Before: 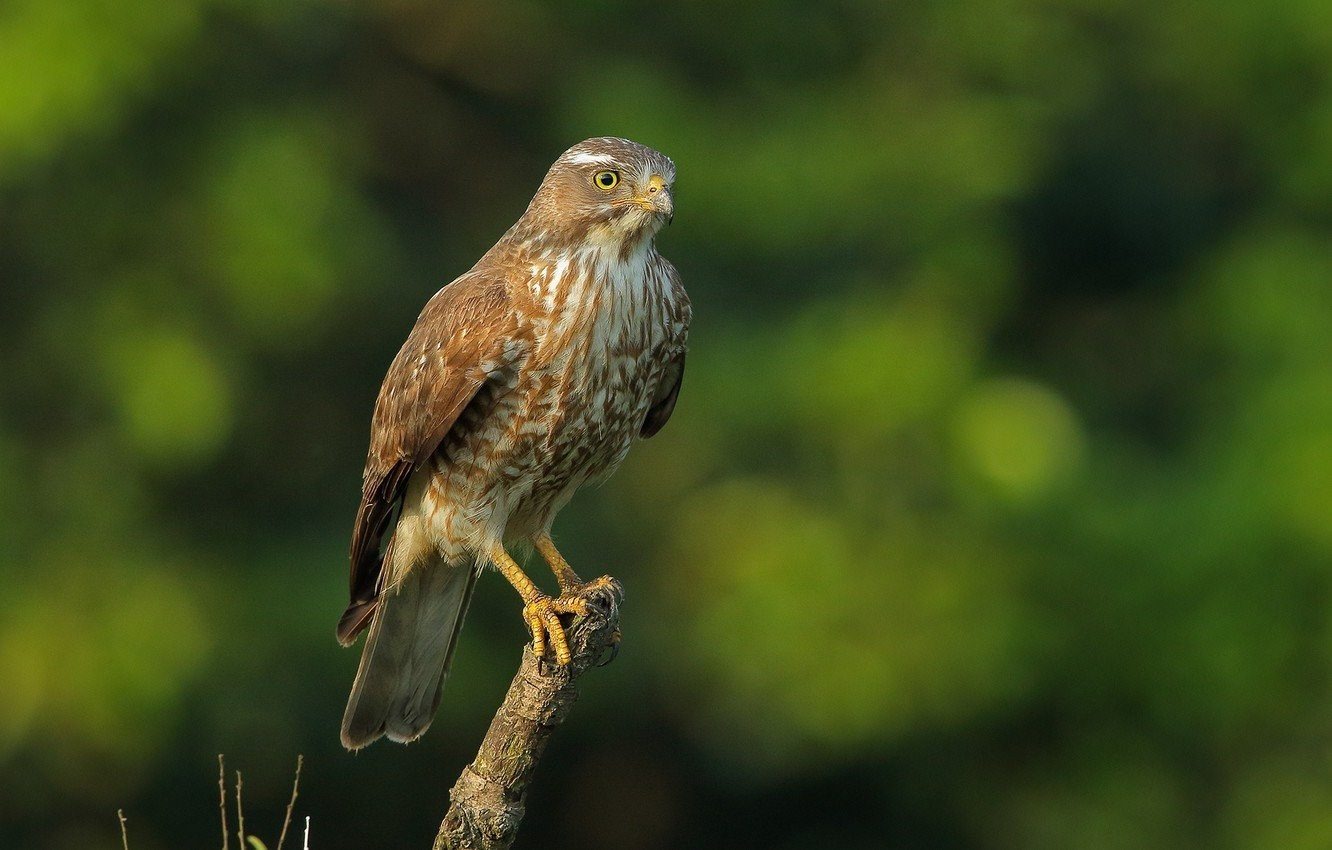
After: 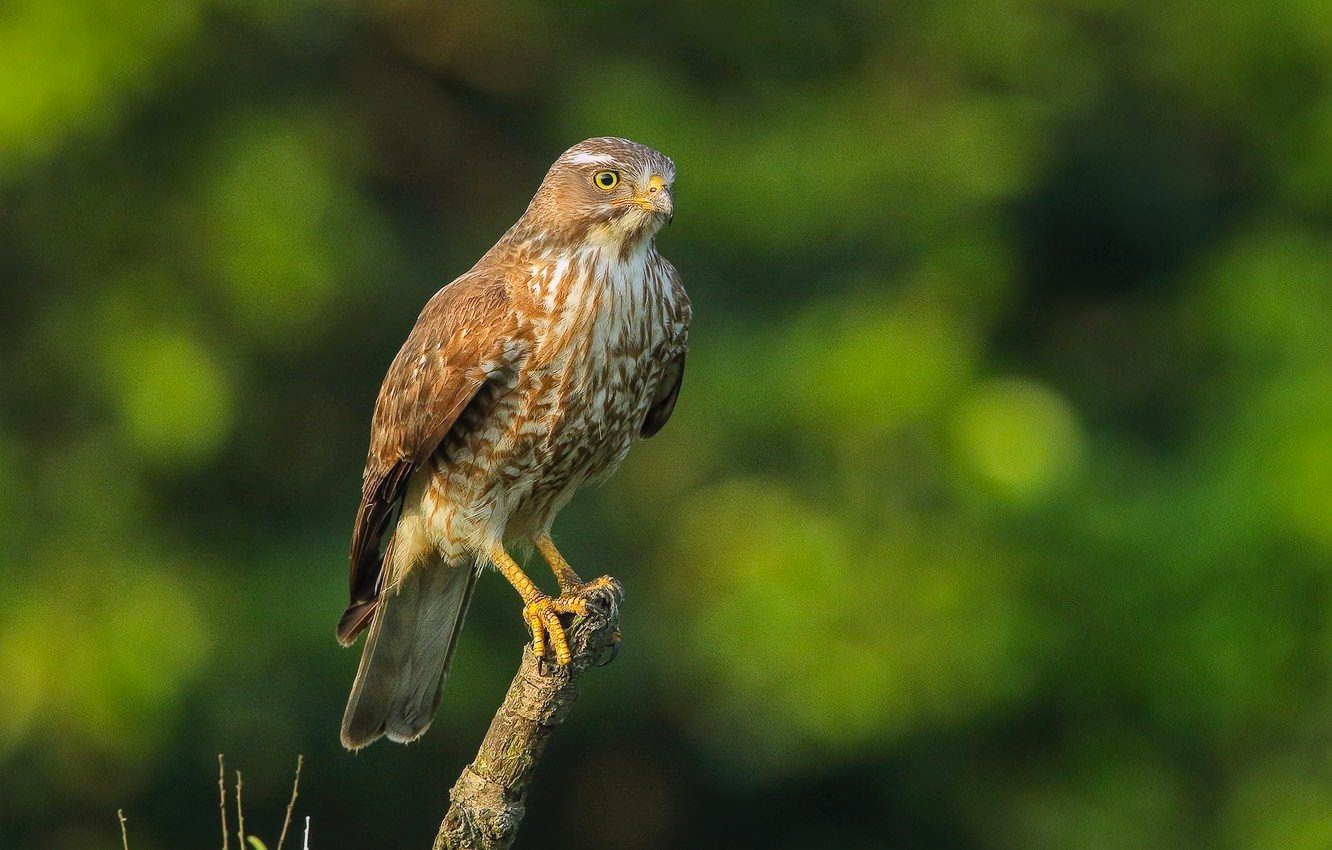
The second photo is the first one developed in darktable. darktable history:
local contrast: detail 110%
white balance: red 0.976, blue 1.04
graduated density: density 0.38 EV, hardness 21%, rotation -6.11°, saturation 32%
contrast brightness saturation: contrast 0.2, brightness 0.16, saturation 0.22
